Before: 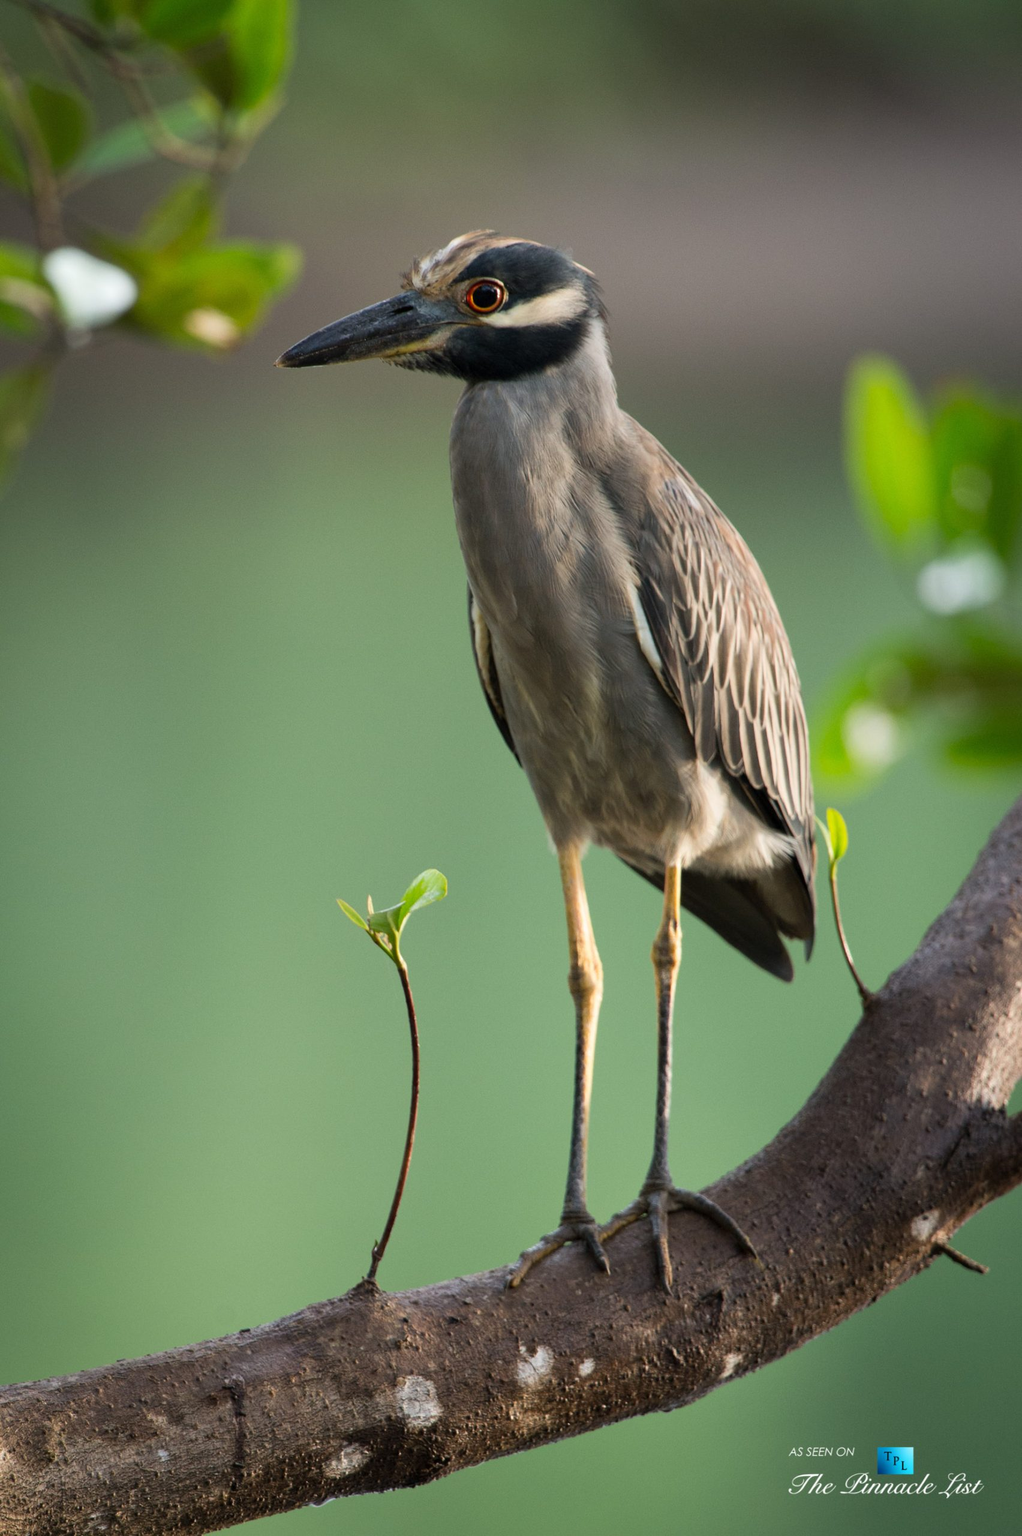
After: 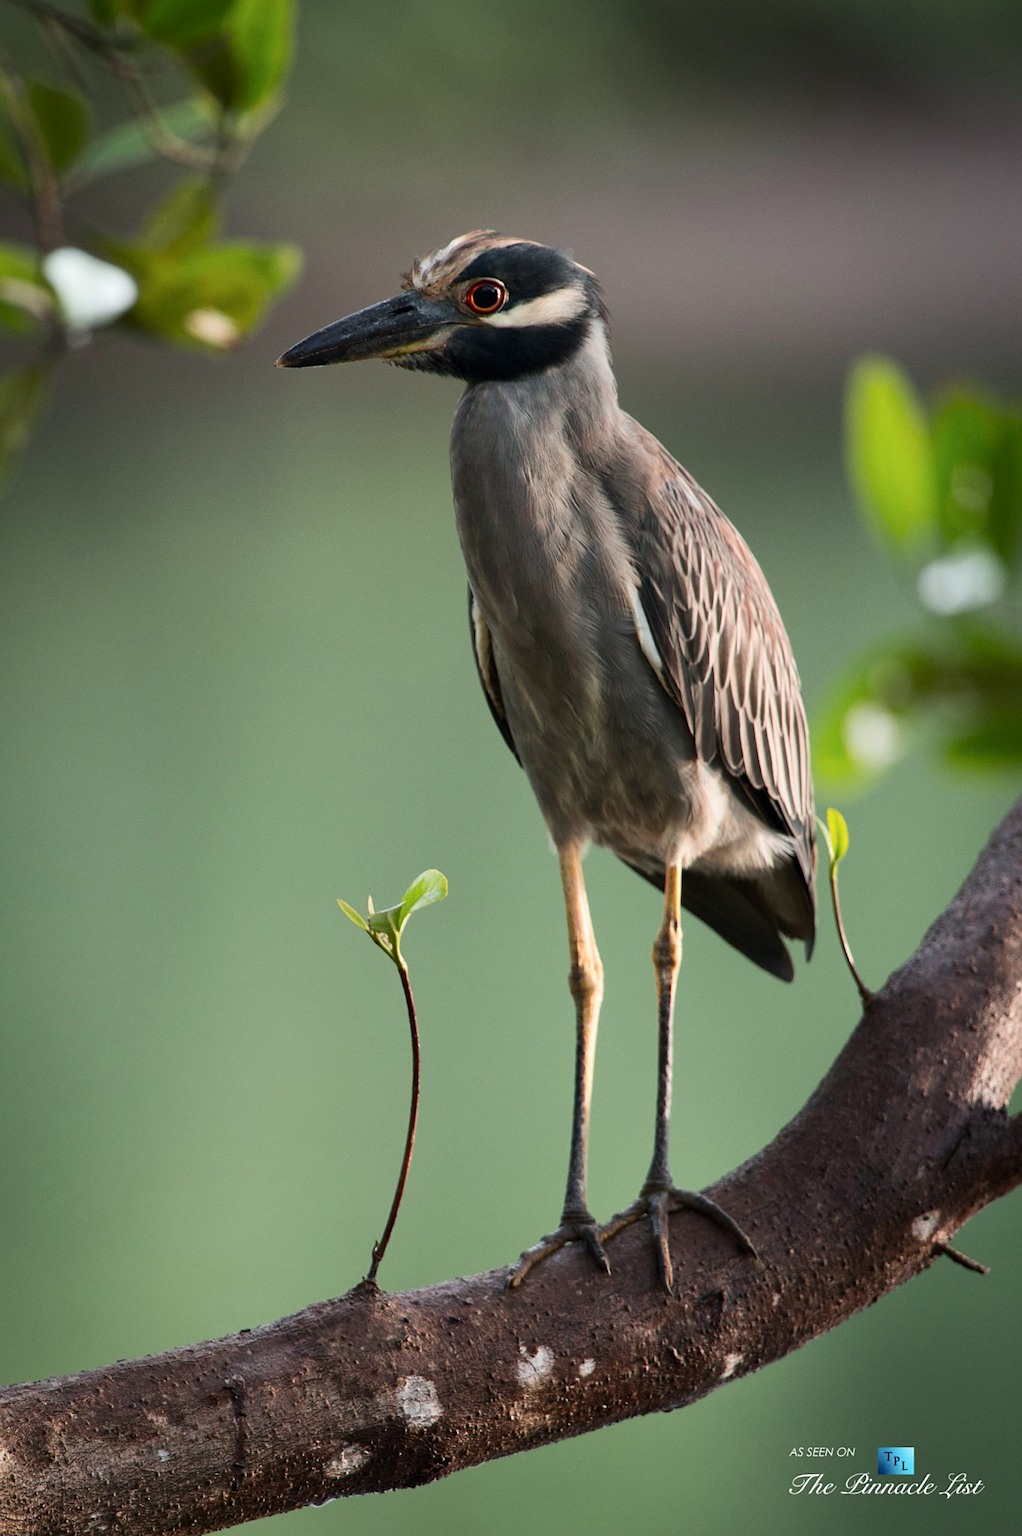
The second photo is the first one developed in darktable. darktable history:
tone curve: curves: ch0 [(0, 0) (0.227, 0.17) (0.766, 0.774) (1, 1)]; ch1 [(0, 0) (0.114, 0.127) (0.437, 0.452) (0.498, 0.498) (0.529, 0.541) (0.579, 0.589) (1, 1)]; ch2 [(0, 0) (0.233, 0.259) (0.493, 0.492) (0.587, 0.573) (1, 1)], color space Lab, independent channels, preserve colors none
sharpen: amount 0.216
